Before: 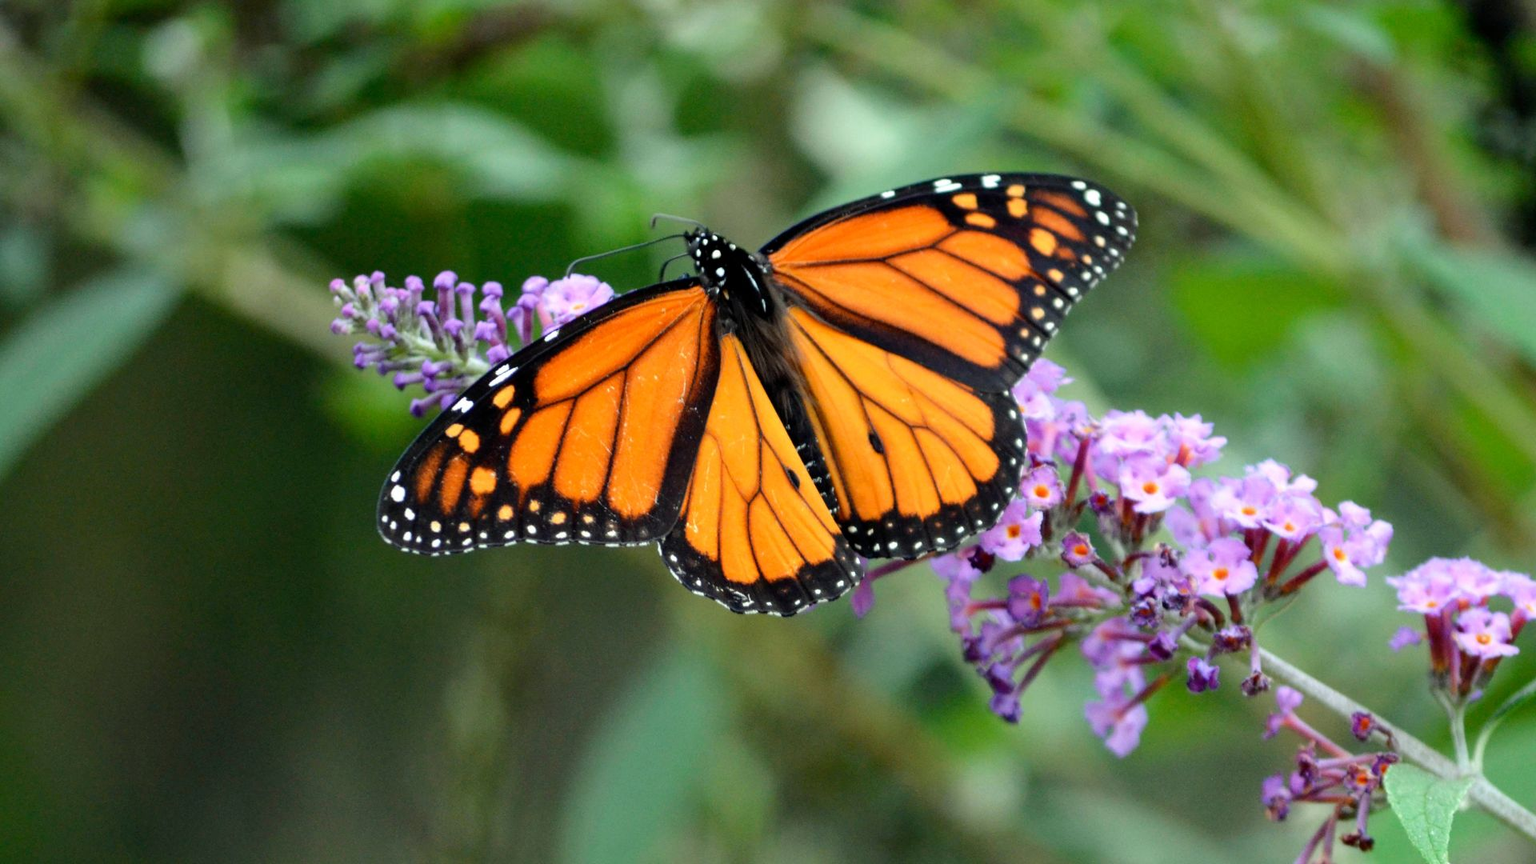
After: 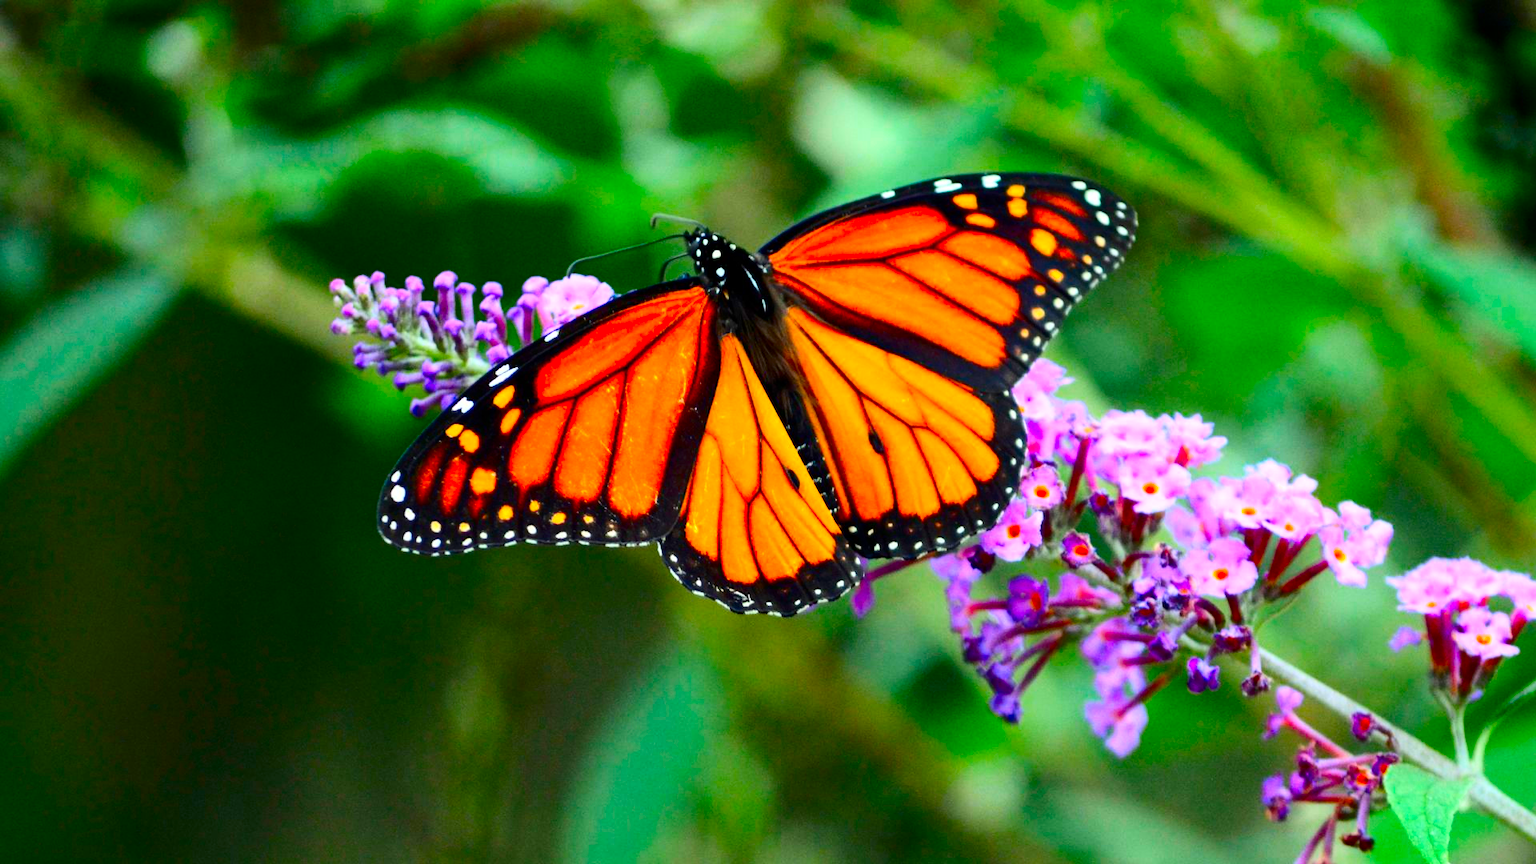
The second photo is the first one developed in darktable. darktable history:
color balance rgb: perceptual saturation grading › global saturation 10%, global vibrance 10%
contrast brightness saturation: contrast 0.26, brightness 0.02, saturation 0.87
